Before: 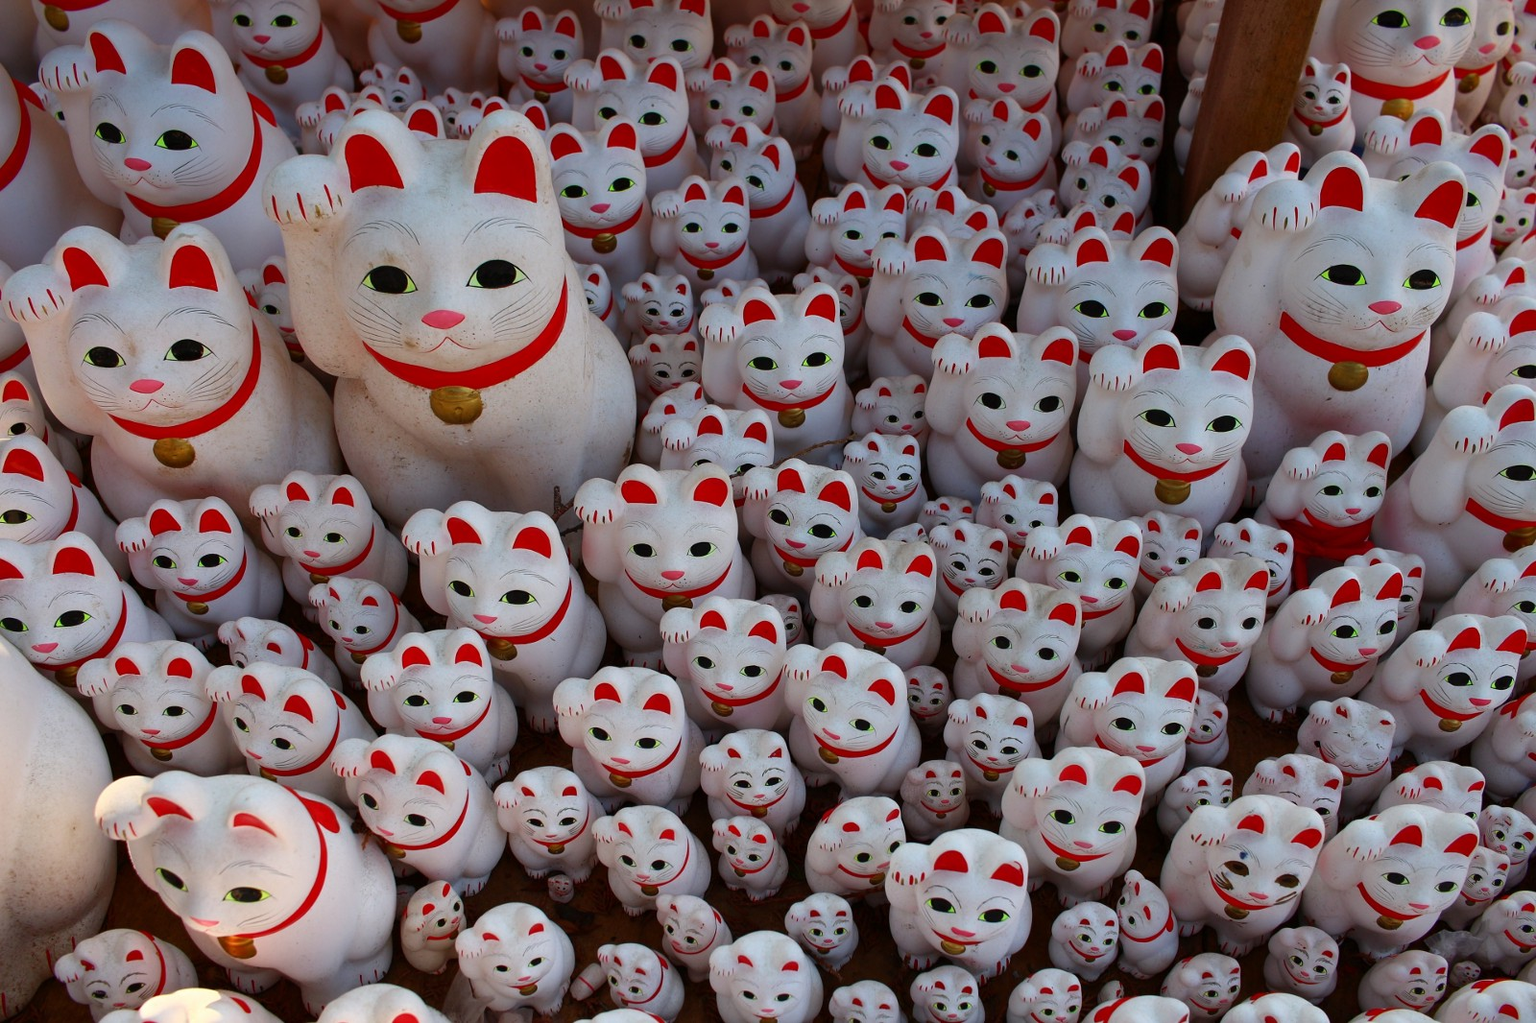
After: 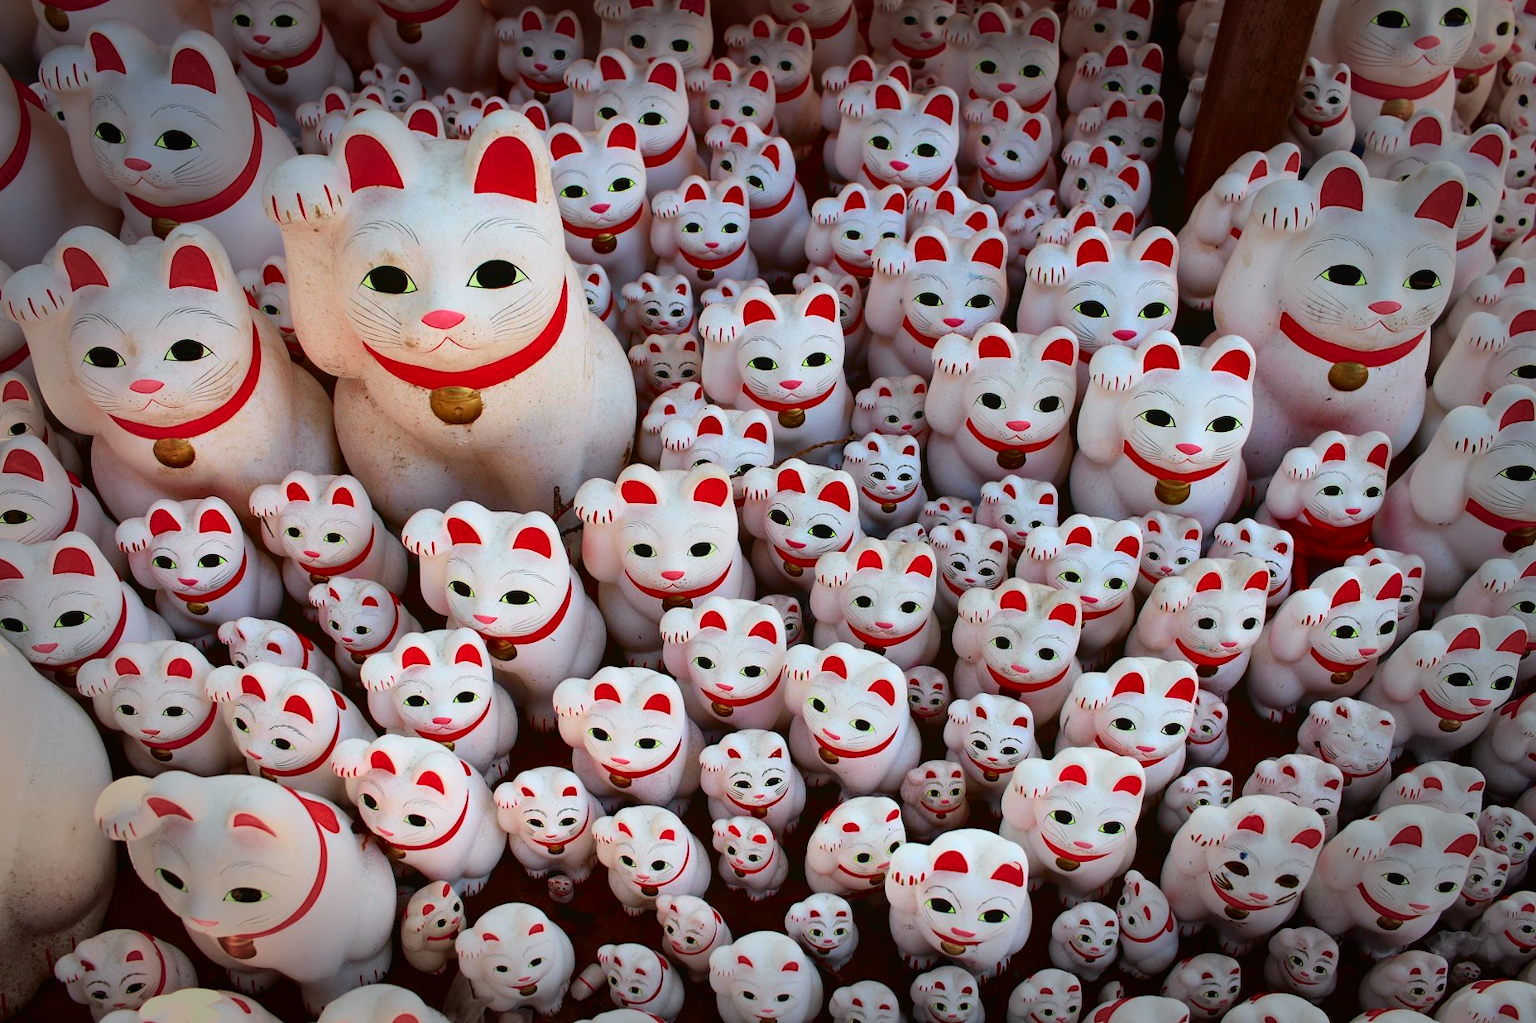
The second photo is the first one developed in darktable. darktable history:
tone curve: curves: ch0 [(0.003, 0.032) (0.037, 0.037) (0.142, 0.117) (0.279, 0.311) (0.405, 0.49) (0.526, 0.651) (0.722, 0.857) (0.875, 0.946) (1, 0.98)]; ch1 [(0, 0) (0.305, 0.325) (0.453, 0.437) (0.482, 0.474) (0.501, 0.498) (0.515, 0.523) (0.559, 0.591) (0.6, 0.643) (0.656, 0.707) (1, 1)]; ch2 [(0, 0) (0.323, 0.277) (0.424, 0.396) (0.479, 0.484) (0.499, 0.502) (0.515, 0.537) (0.573, 0.602) (0.653, 0.675) (0.75, 0.756) (1, 1)], color space Lab, independent channels, preserve colors none
vignetting: fall-off start 66.7%, fall-off radius 39.74%, brightness -0.576, saturation -0.258, automatic ratio true, width/height ratio 0.671, dithering 16-bit output
